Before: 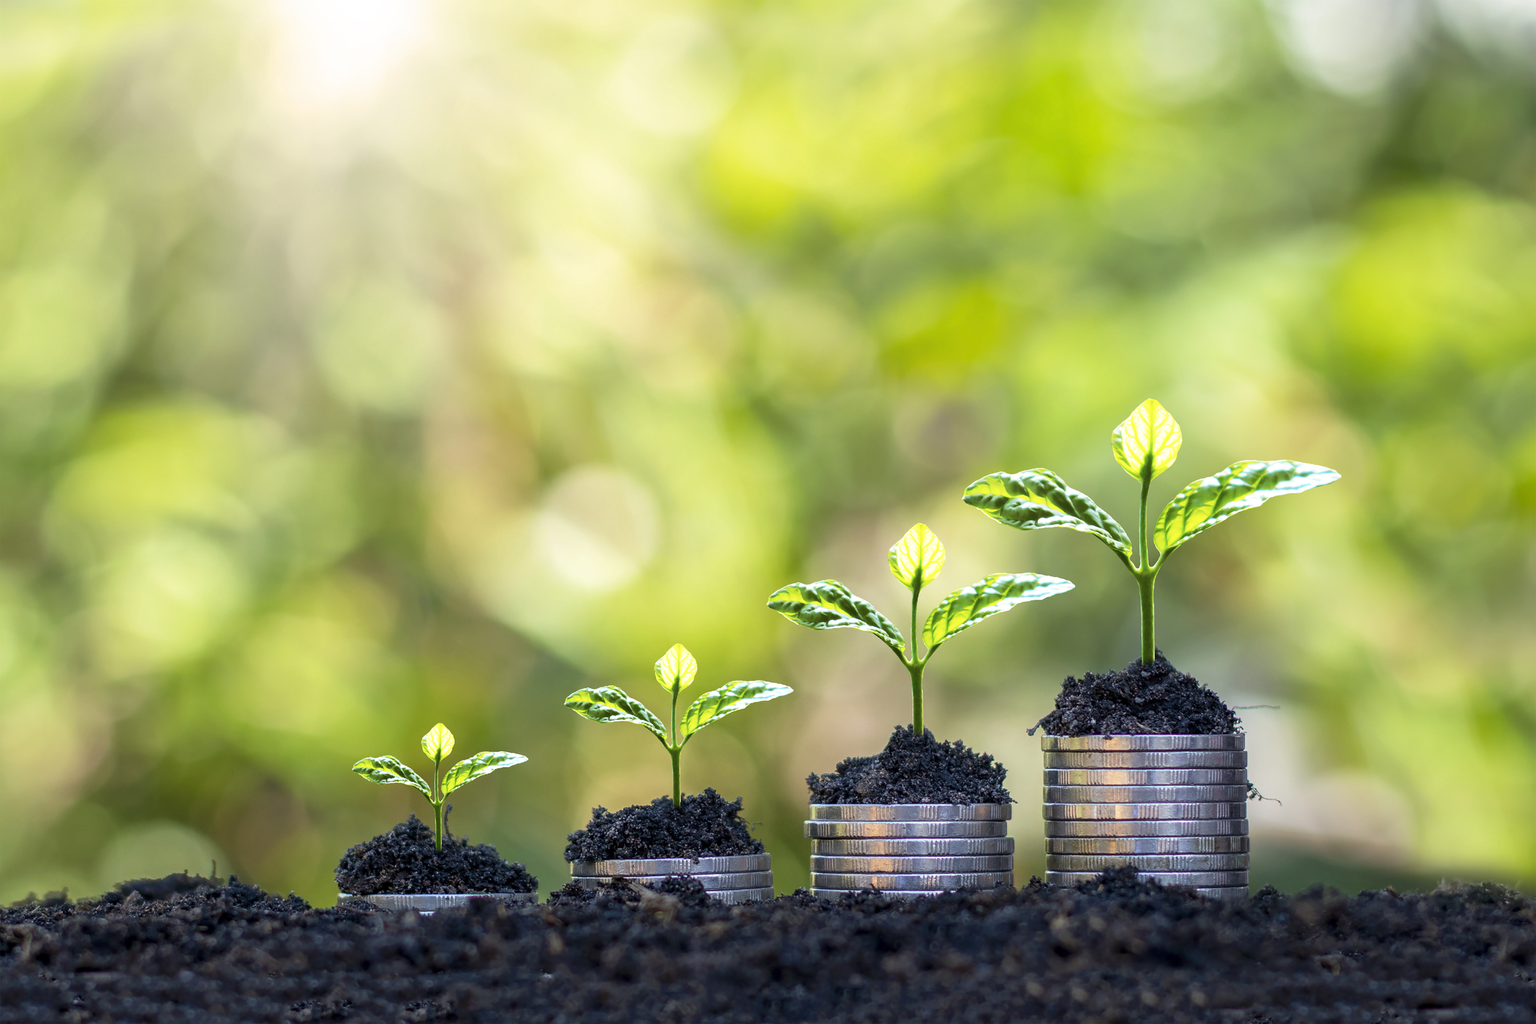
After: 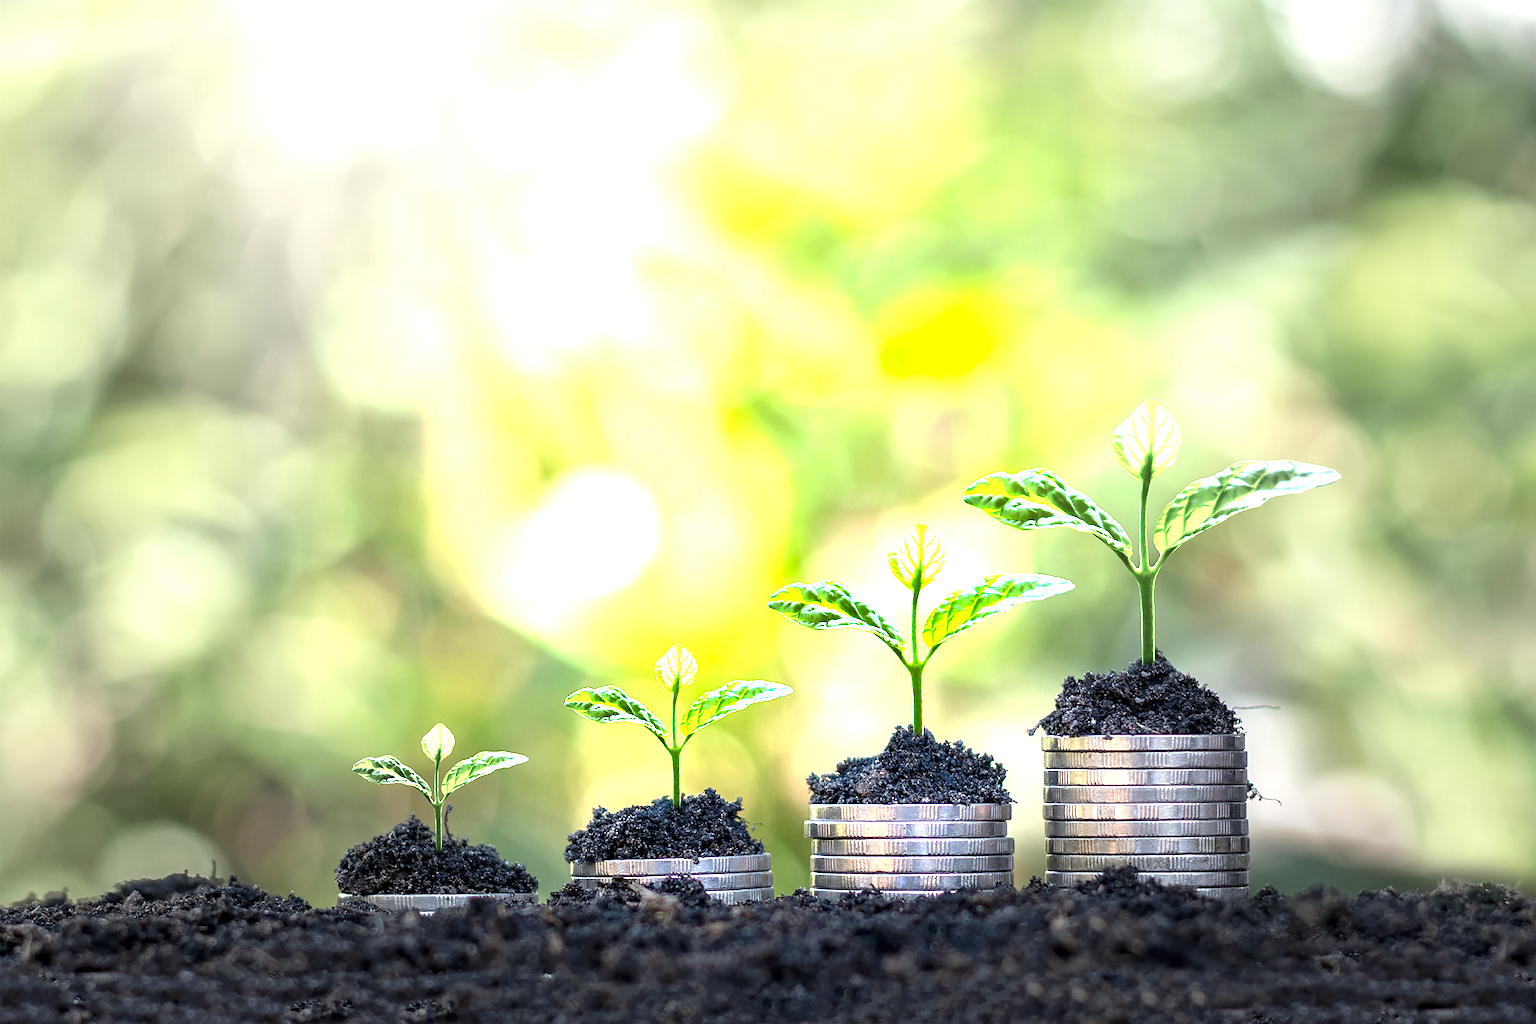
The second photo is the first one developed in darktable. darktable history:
sharpen: radius 1.313, amount 0.3, threshold 0.115
exposure: black level correction 0, exposure 1.595 EV, compensate exposure bias true, compensate highlight preservation false
vignetting: fall-off start 32.18%, fall-off radius 34.47%
